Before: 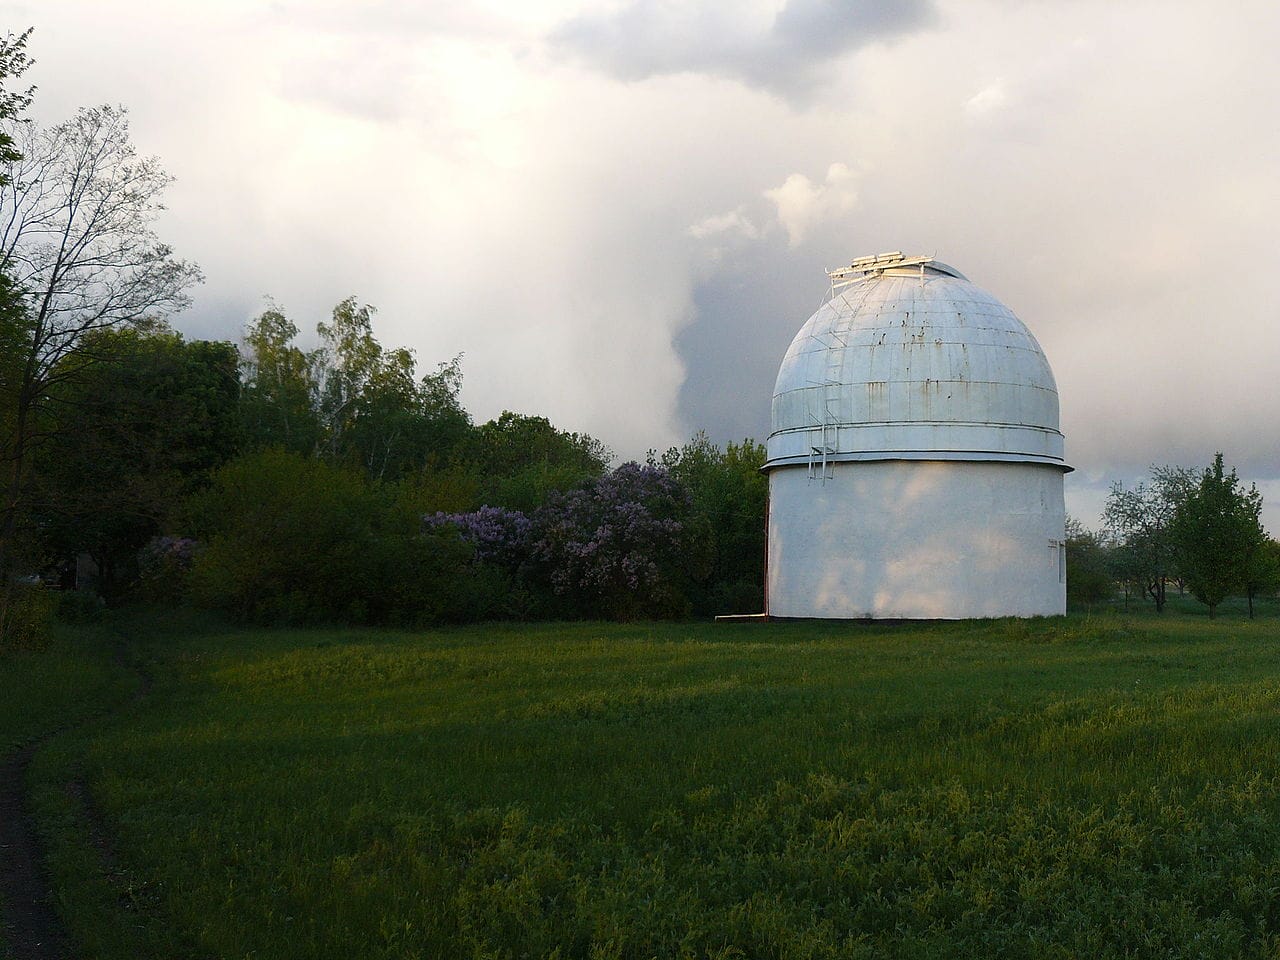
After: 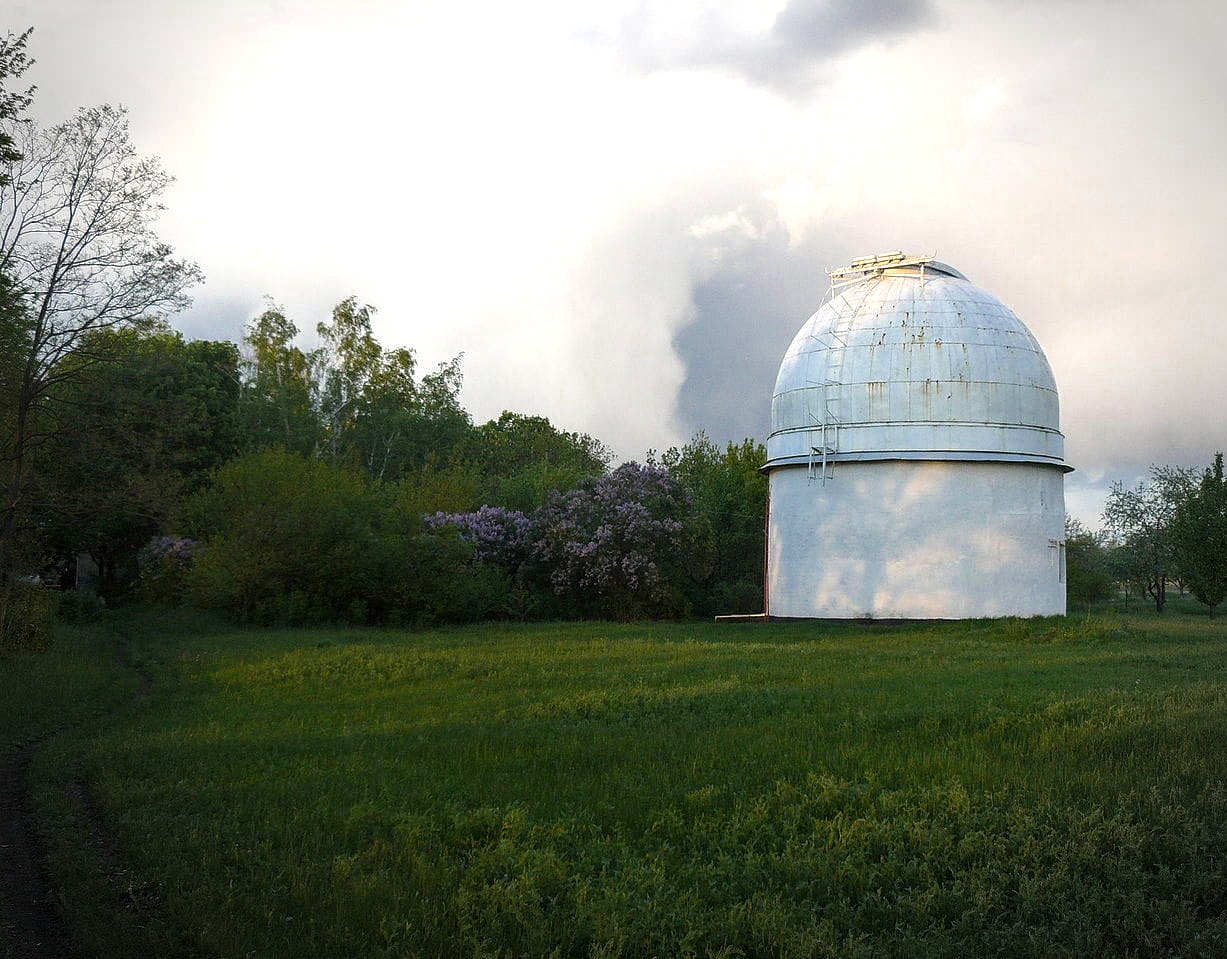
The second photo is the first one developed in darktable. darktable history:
crop: right 4.126%, bottom 0.031%
vignetting: automatic ratio true
local contrast: detail 130%
color zones: curves: ch0 [(0, 0.425) (0.143, 0.422) (0.286, 0.42) (0.429, 0.419) (0.571, 0.419) (0.714, 0.42) (0.857, 0.422) (1, 0.425)]
exposure: exposure 0.6 EV, compensate highlight preservation false
